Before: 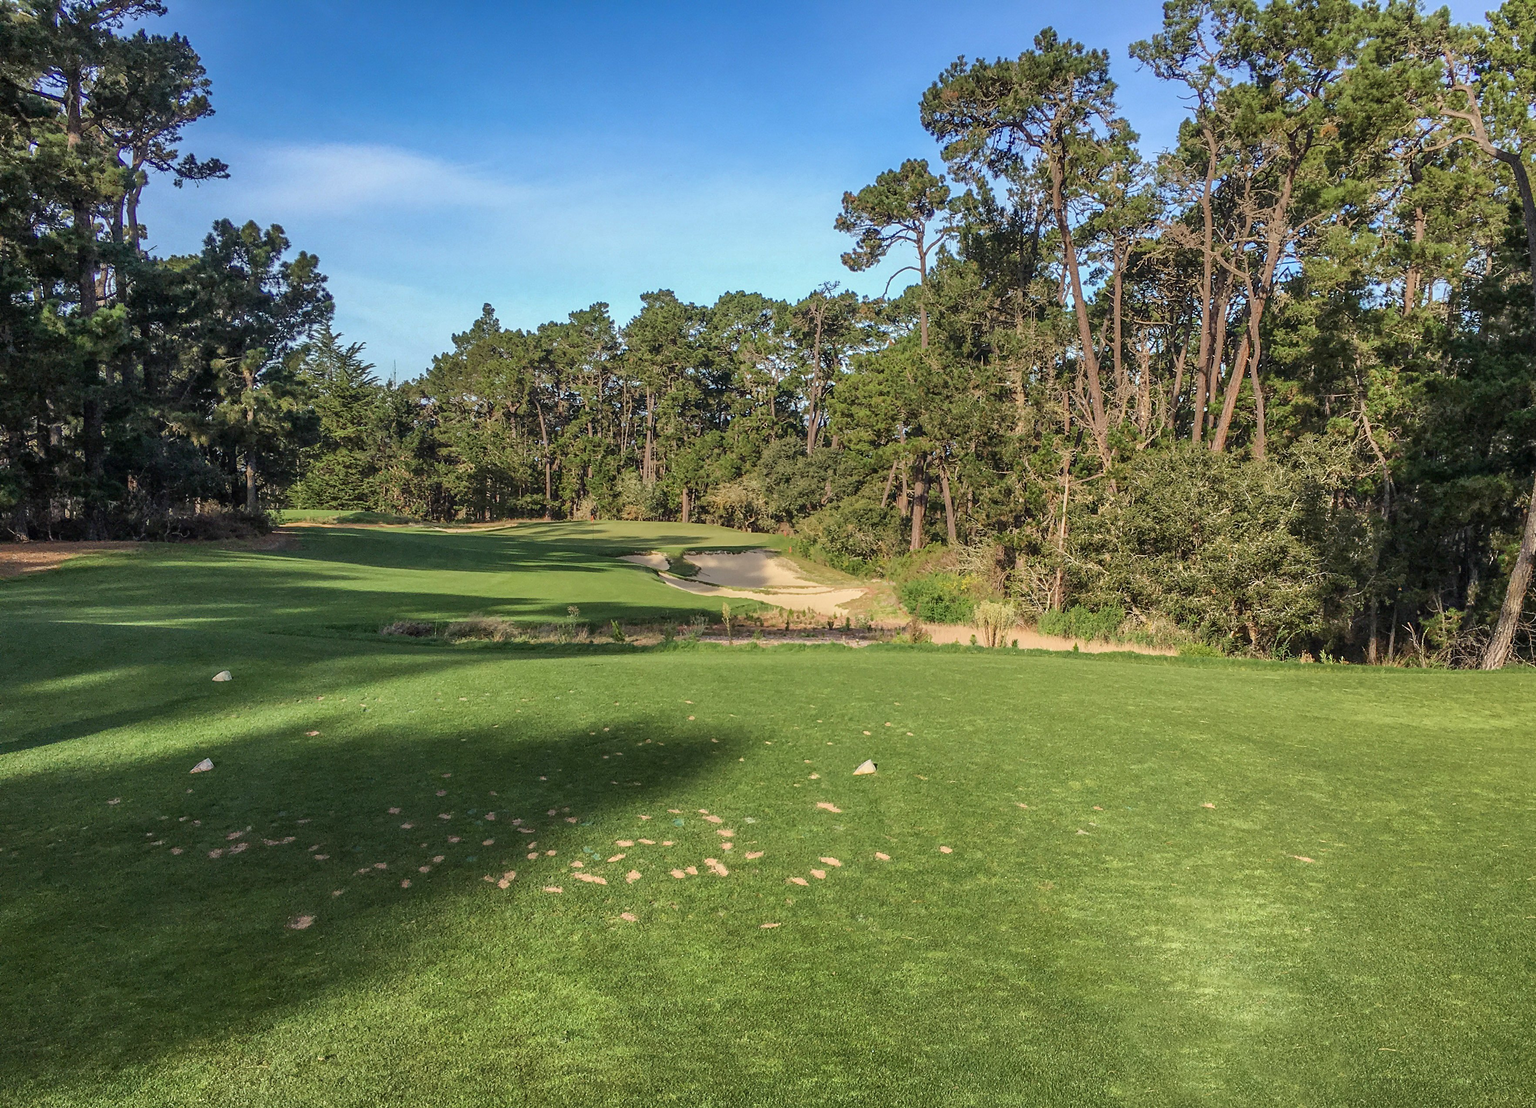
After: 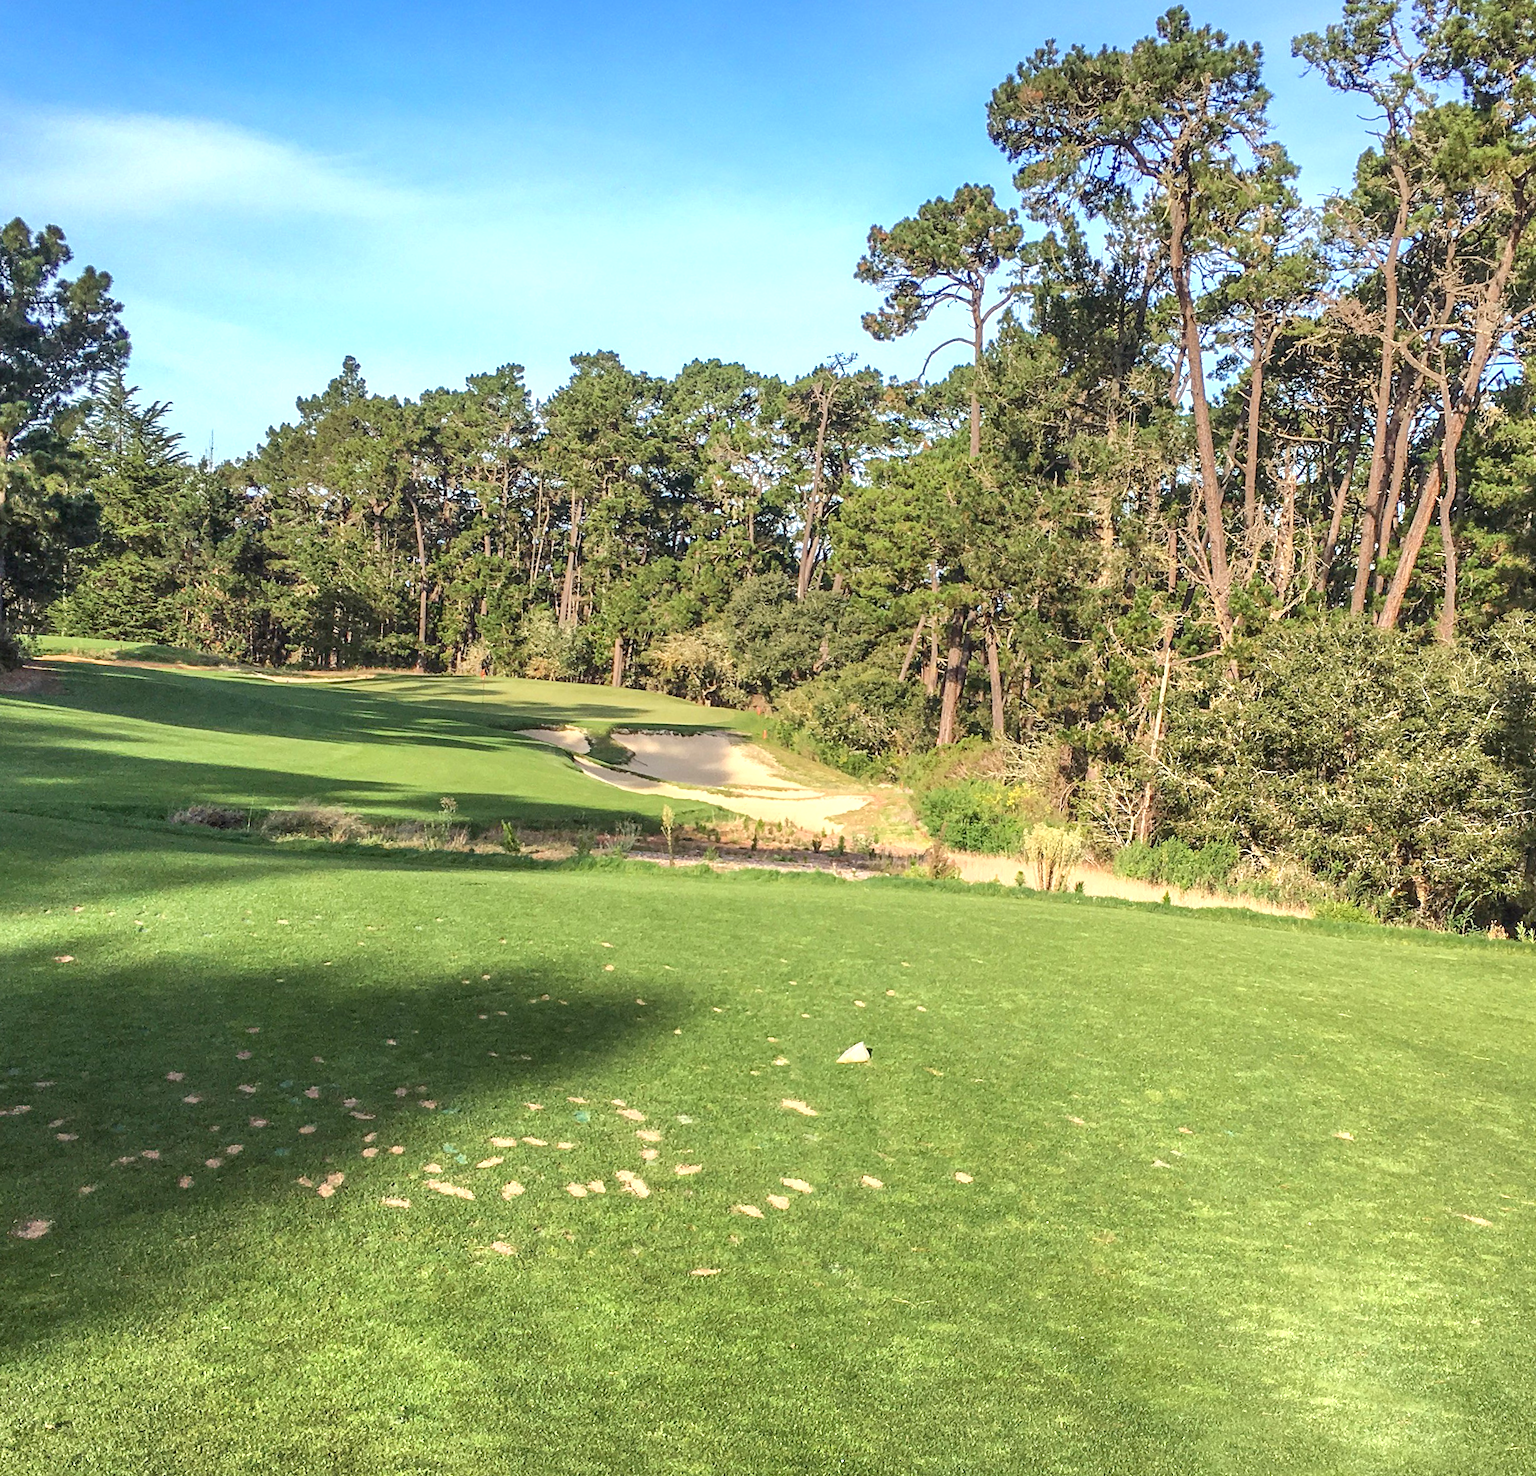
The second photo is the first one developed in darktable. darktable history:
crop and rotate: angle -3.27°, left 14.277%, top 0.028%, right 10.766%, bottom 0.028%
exposure: exposure 0.722 EV, compensate highlight preservation false
